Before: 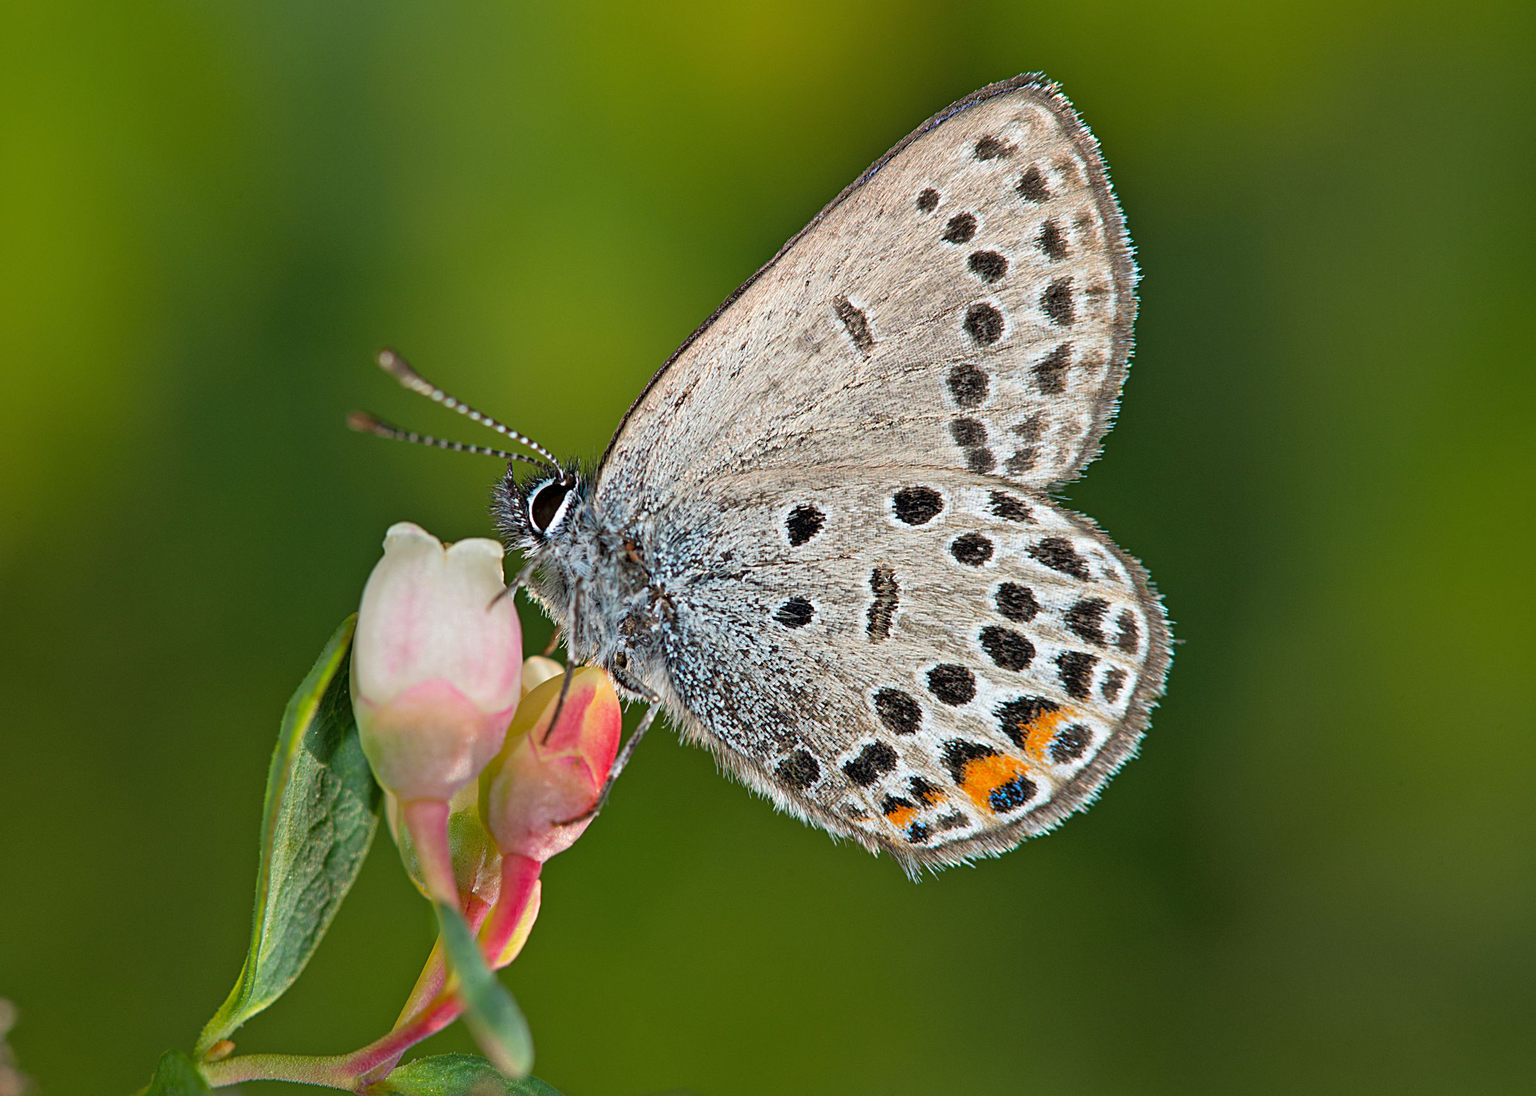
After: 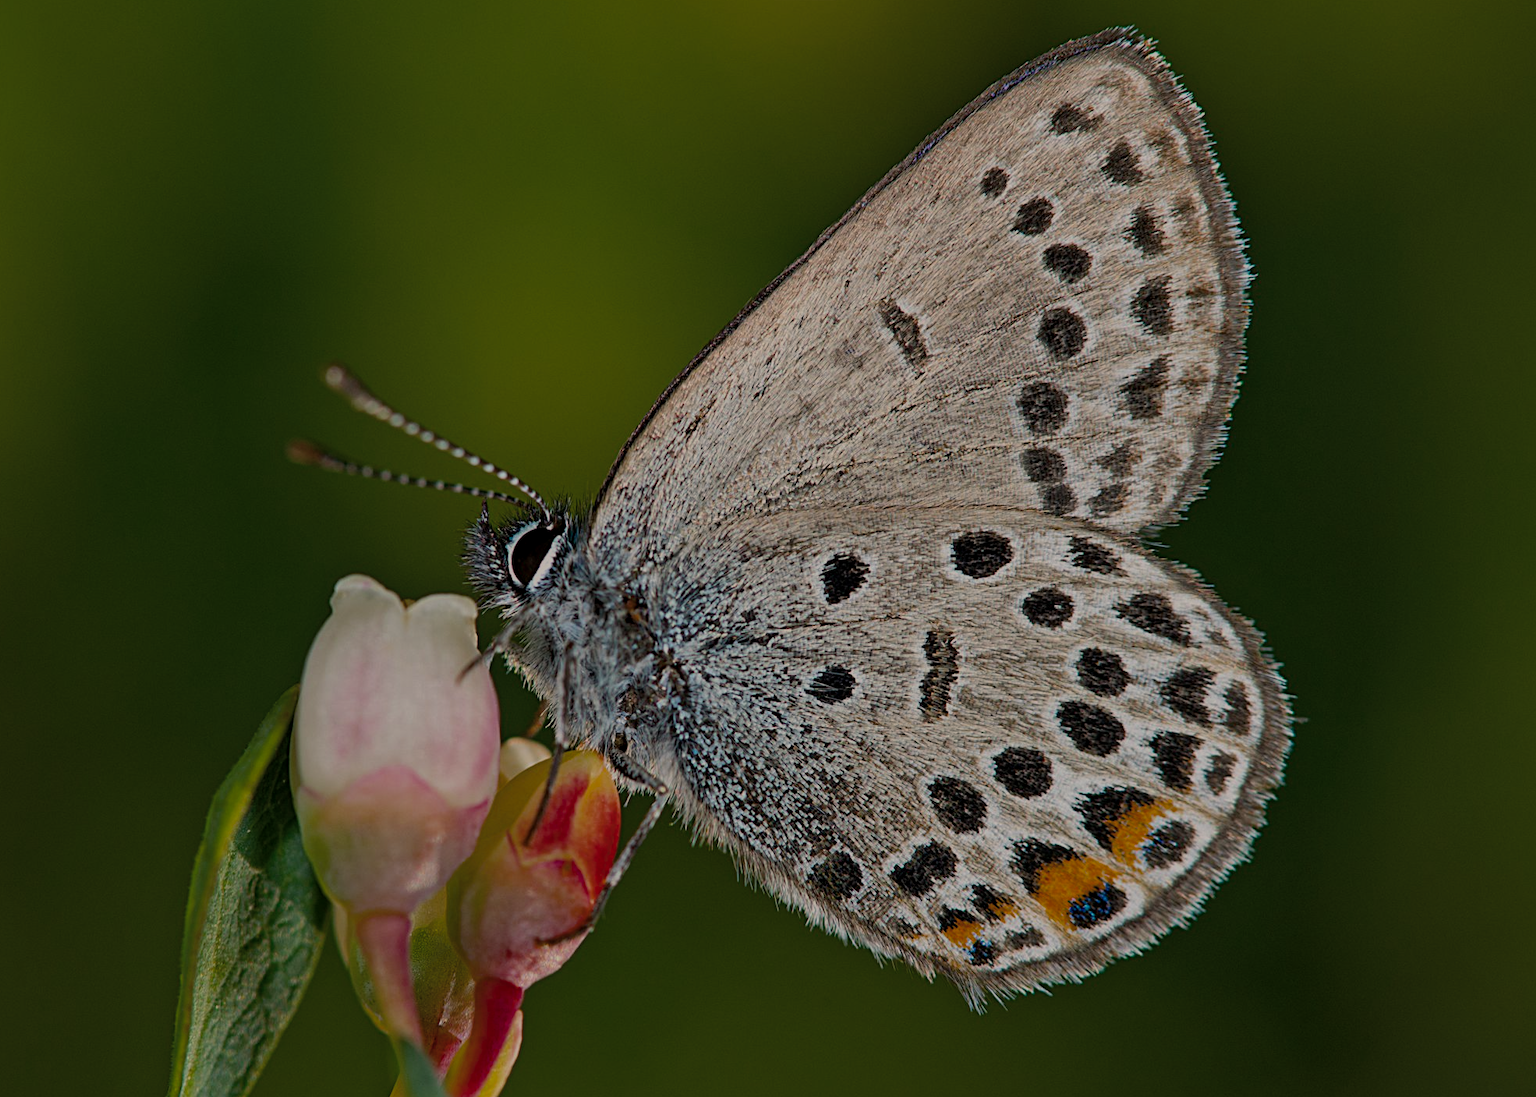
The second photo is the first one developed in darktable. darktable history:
color correction: highlights b* -0.021, saturation 0.779
color balance rgb: power › hue 74.39°, highlights gain › chroma 3.034%, highlights gain › hue 60.27°, perceptual saturation grading › global saturation 25.371%, perceptual brilliance grading › global brilliance 11.513%, global vibrance 10.569%, saturation formula JzAzBz (2021)
local contrast: highlights 102%, shadows 99%, detail 119%, midtone range 0.2
exposure: exposure -1.374 EV, compensate exposure bias true, compensate highlight preservation false
crop and rotate: left 7.319%, top 4.691%, right 10.561%, bottom 13.011%
